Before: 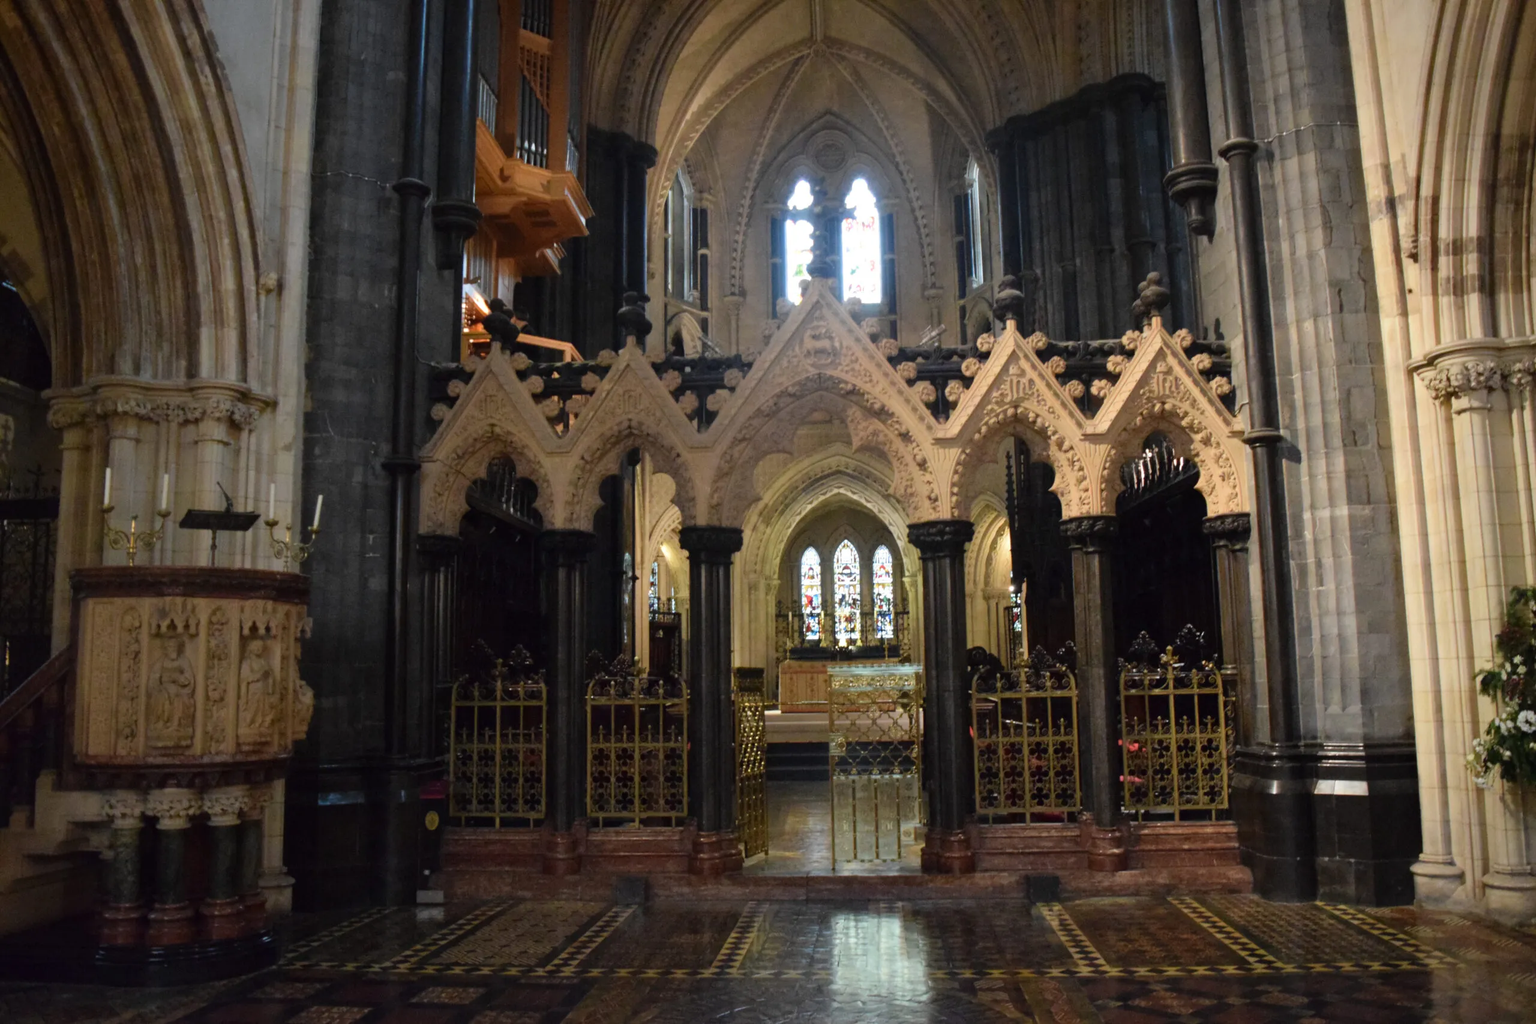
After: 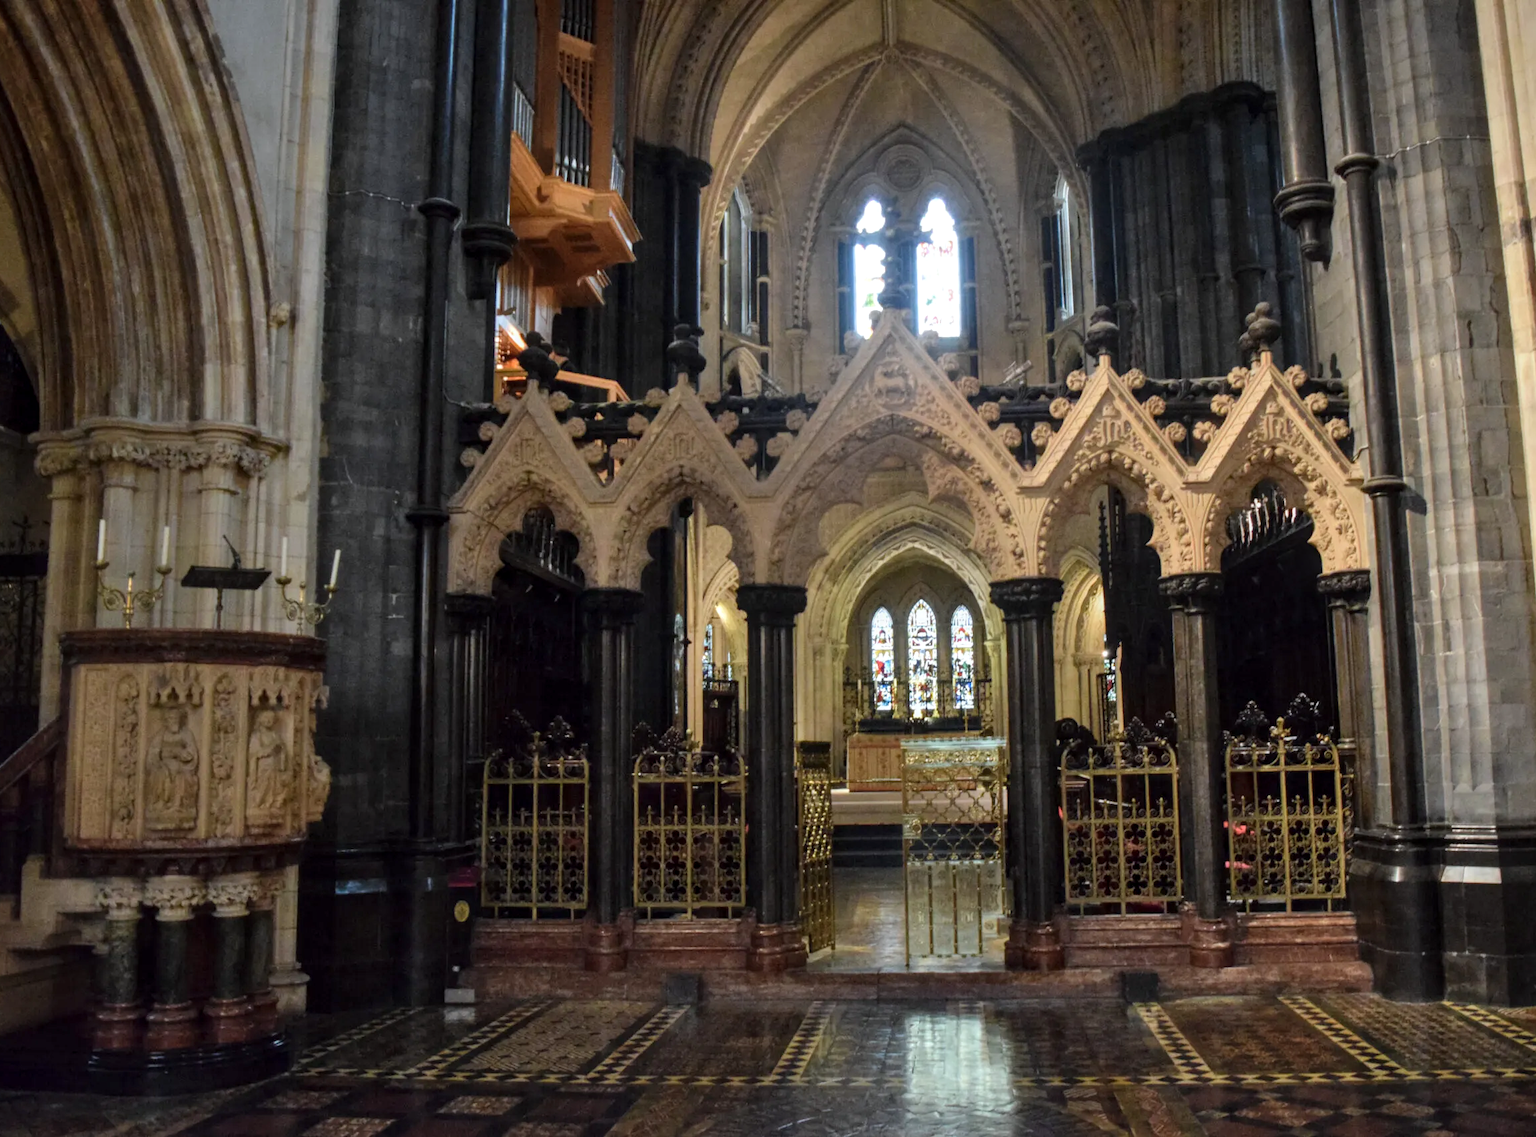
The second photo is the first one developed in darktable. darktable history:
shadows and highlights: shadows 37.27, highlights -28.18, soften with gaussian
crop and rotate: left 1.088%, right 8.807%
local contrast: on, module defaults
white balance: red 0.986, blue 1.01
